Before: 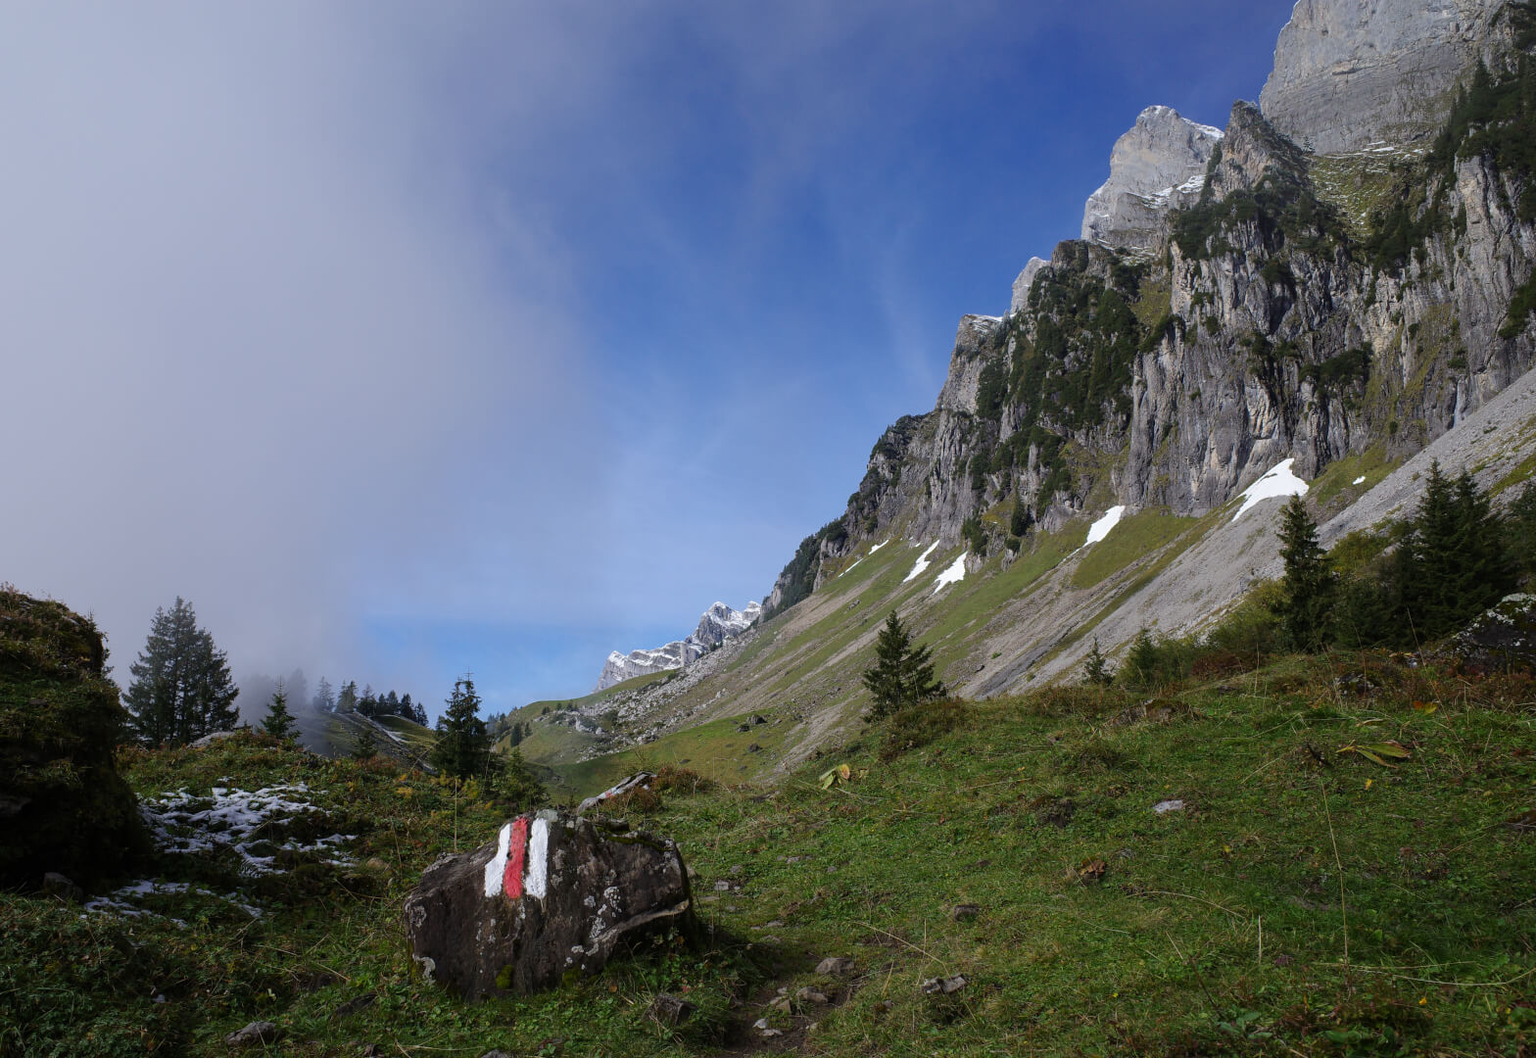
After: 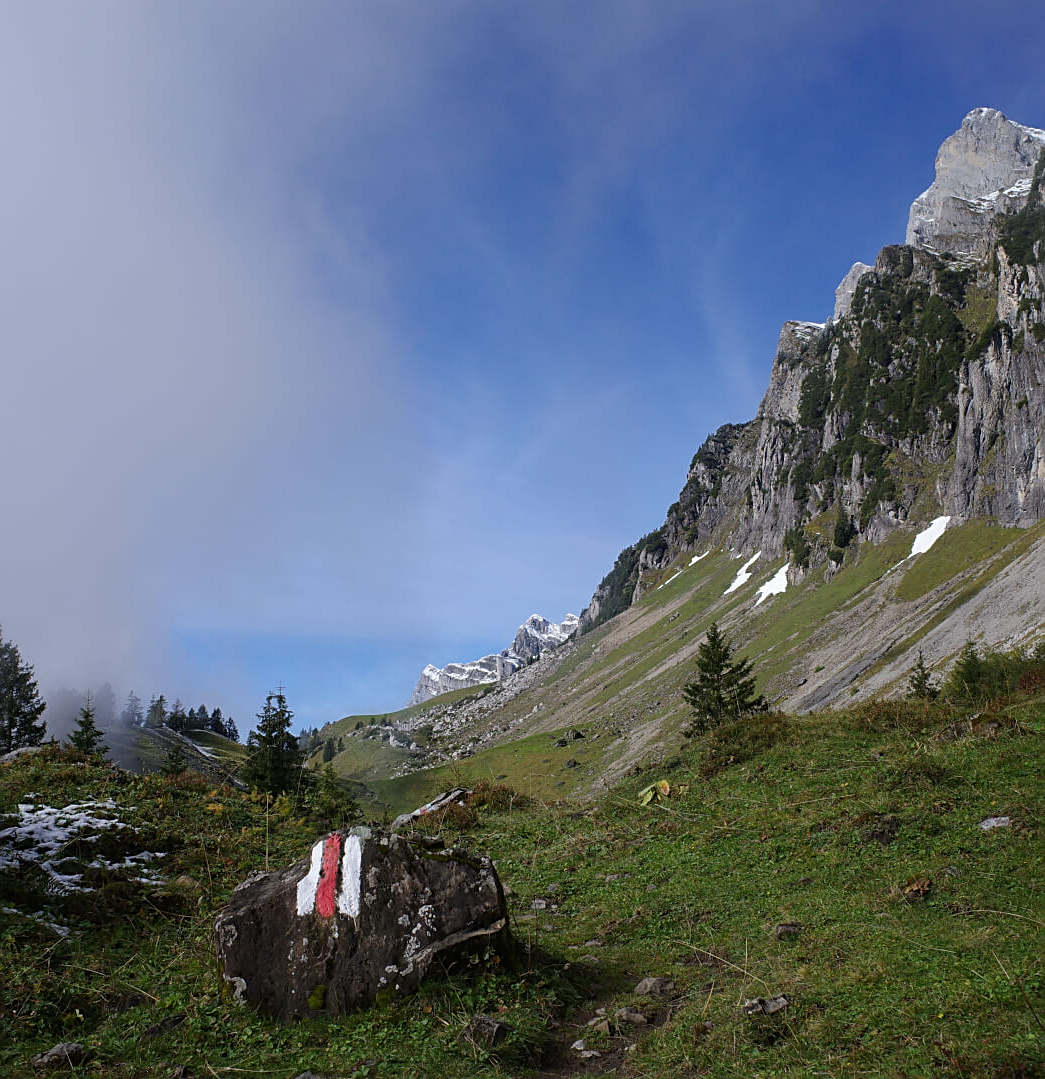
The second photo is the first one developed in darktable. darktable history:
crop and rotate: left 12.648%, right 20.685%
sharpen: radius 1.967
